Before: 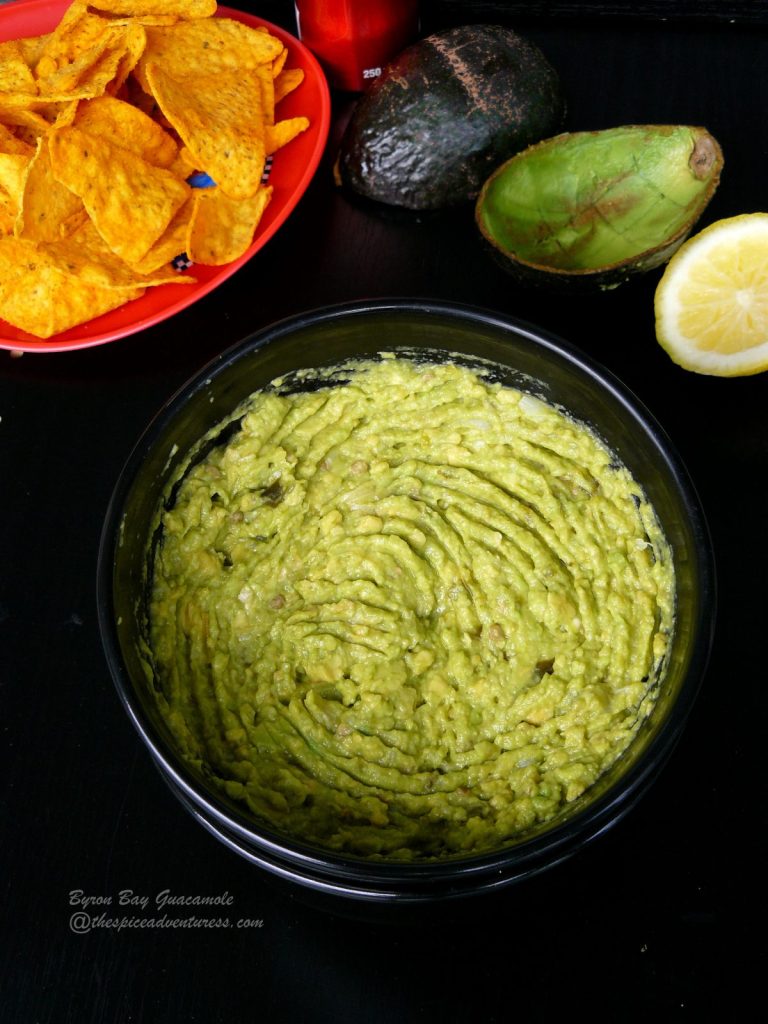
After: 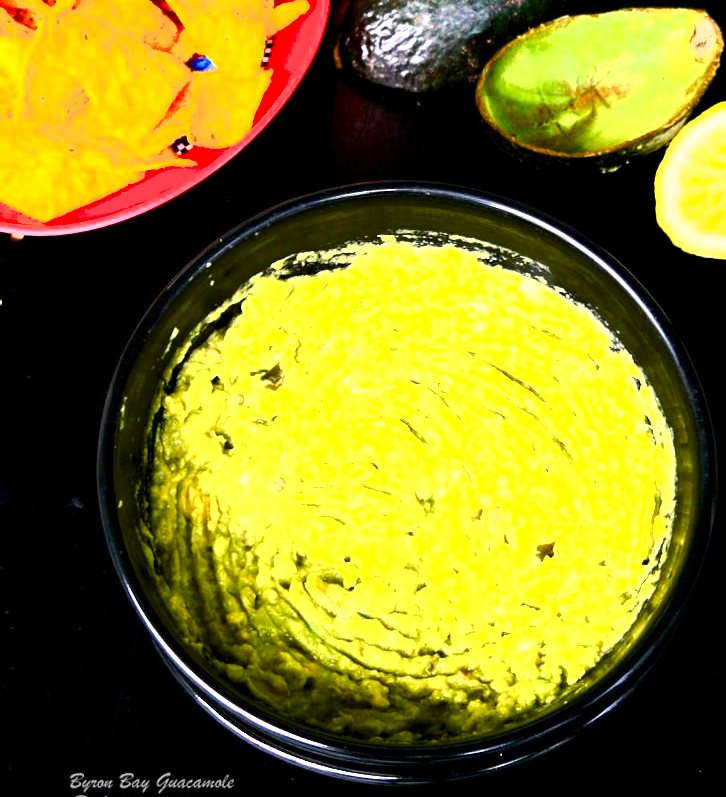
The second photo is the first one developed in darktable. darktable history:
color balance rgb: highlights gain › chroma 1.646%, highlights gain › hue 56.16°, global offset › luminance -0.5%, perceptual saturation grading › global saturation 20%, perceptual saturation grading › highlights -50.387%, perceptual saturation grading › shadows 30.17%, perceptual brilliance grading › global brilliance 29.765%, perceptual brilliance grading › highlights 49.889%, perceptual brilliance grading › mid-tones 50.018%, perceptual brilliance grading › shadows -21.314%, global vibrance -0.612%, saturation formula JzAzBz (2021)
shadows and highlights: radius 333.12, shadows 54.07, highlights -98.16, compress 94.19%, soften with gaussian
crop and rotate: angle 0.051°, top 11.544%, right 5.57%, bottom 10.619%
exposure: black level correction 0, exposure 0.947 EV, compensate exposure bias true, compensate highlight preservation false
